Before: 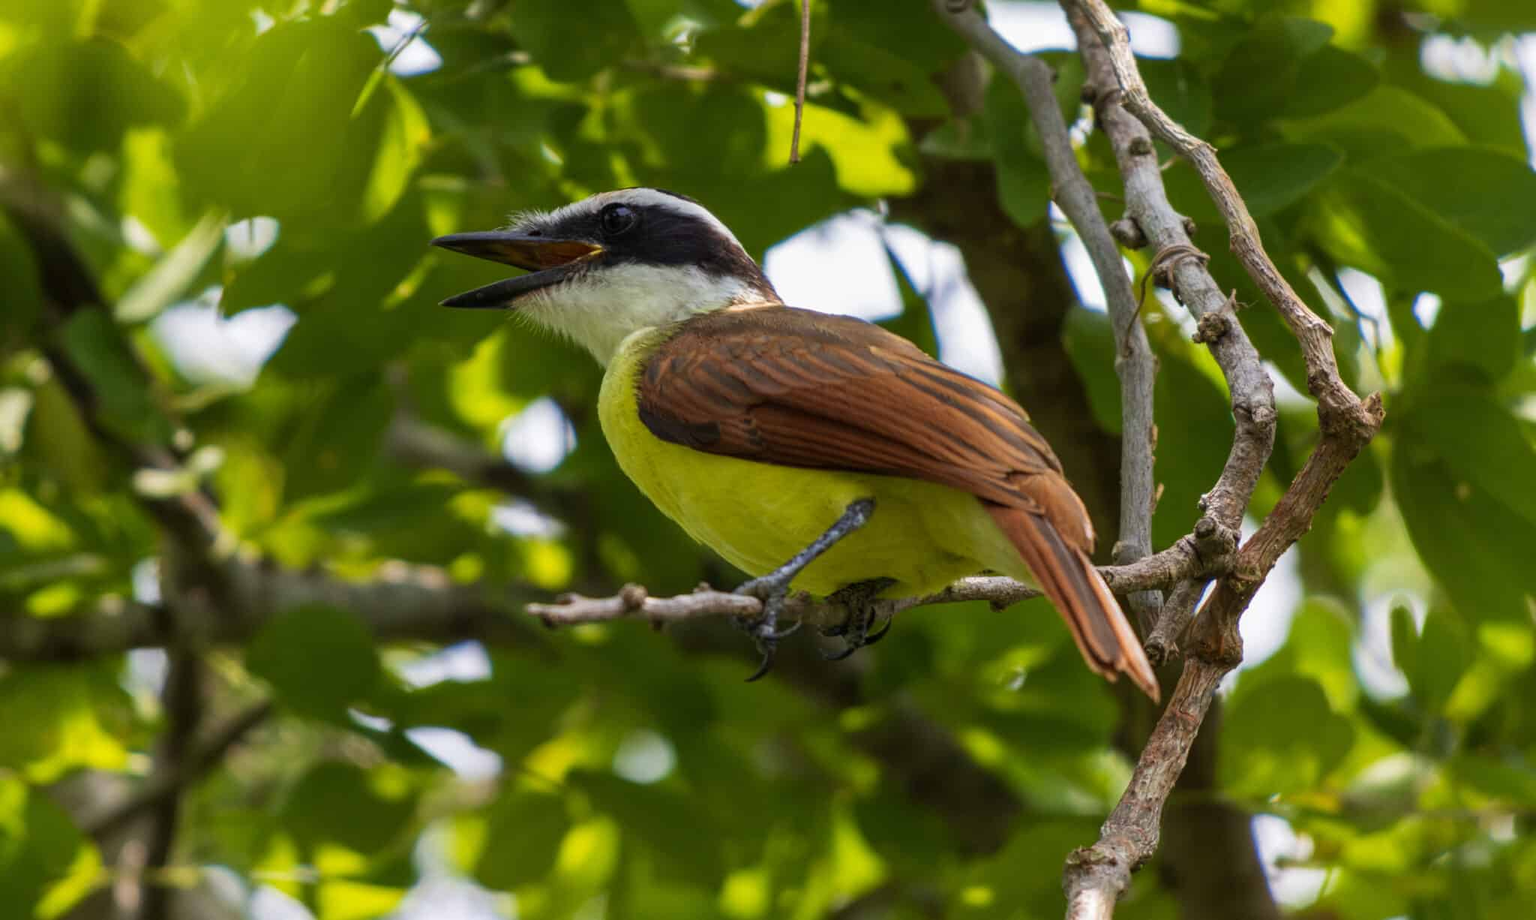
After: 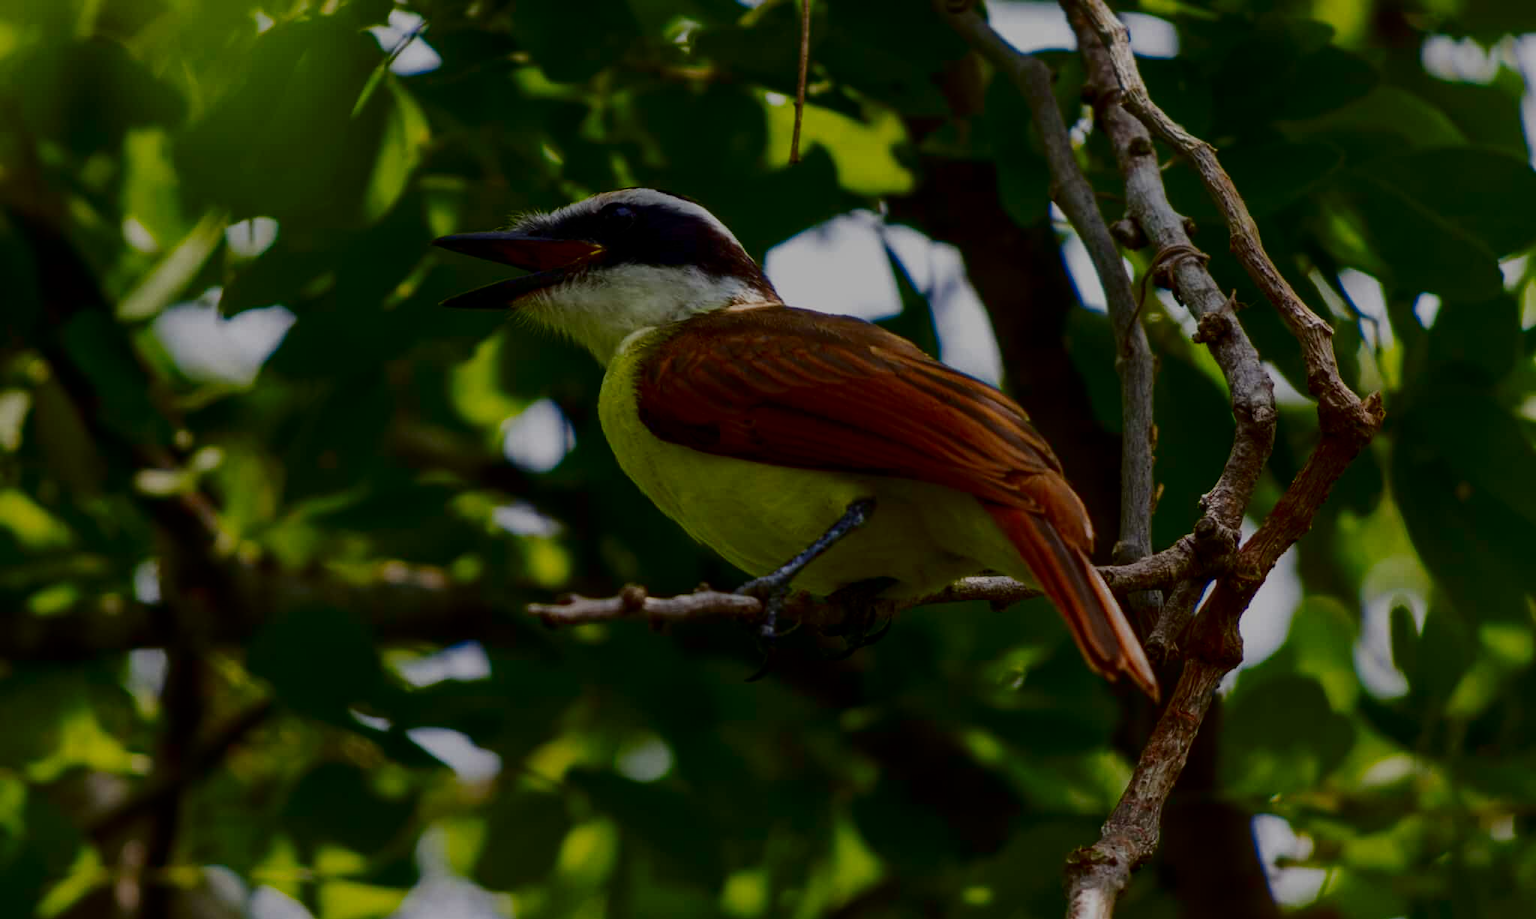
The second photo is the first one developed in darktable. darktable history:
filmic rgb: black relative exposure -7.65 EV, white relative exposure 4.56 EV, hardness 3.61, contrast in shadows safe
contrast brightness saturation: contrast 0.093, brightness -0.602, saturation 0.172
